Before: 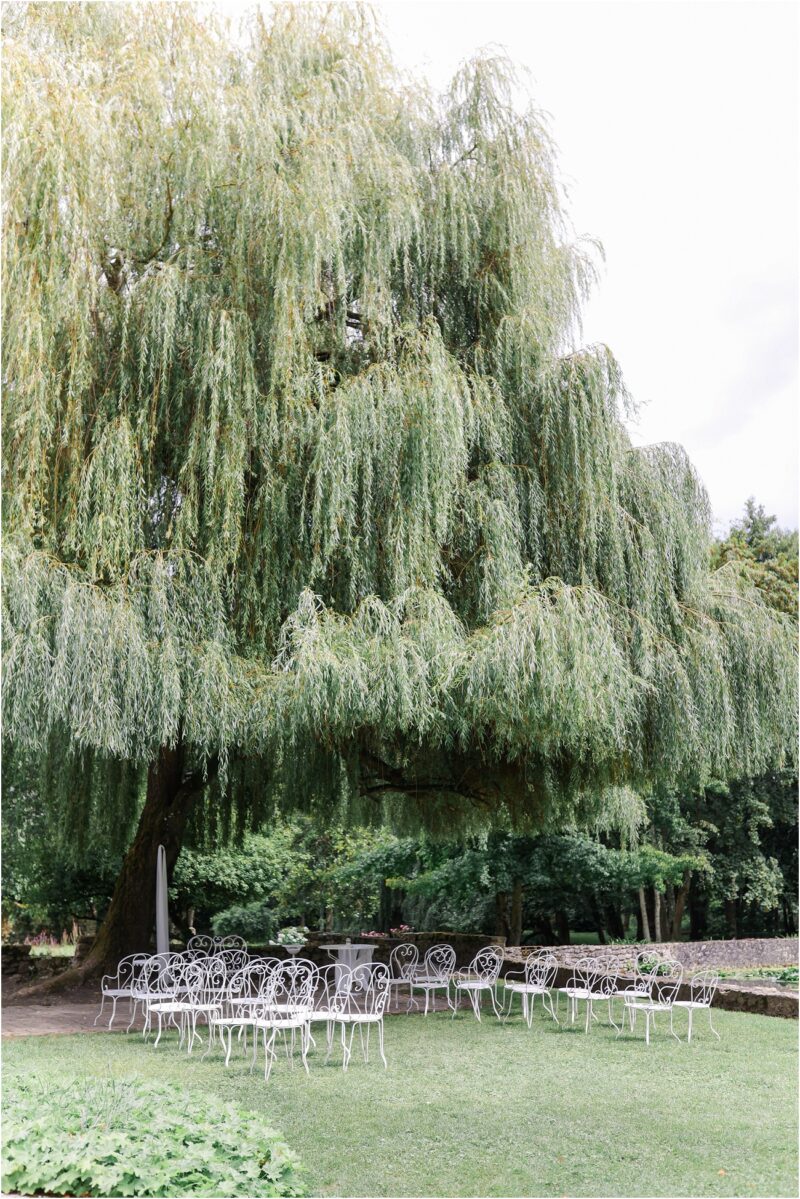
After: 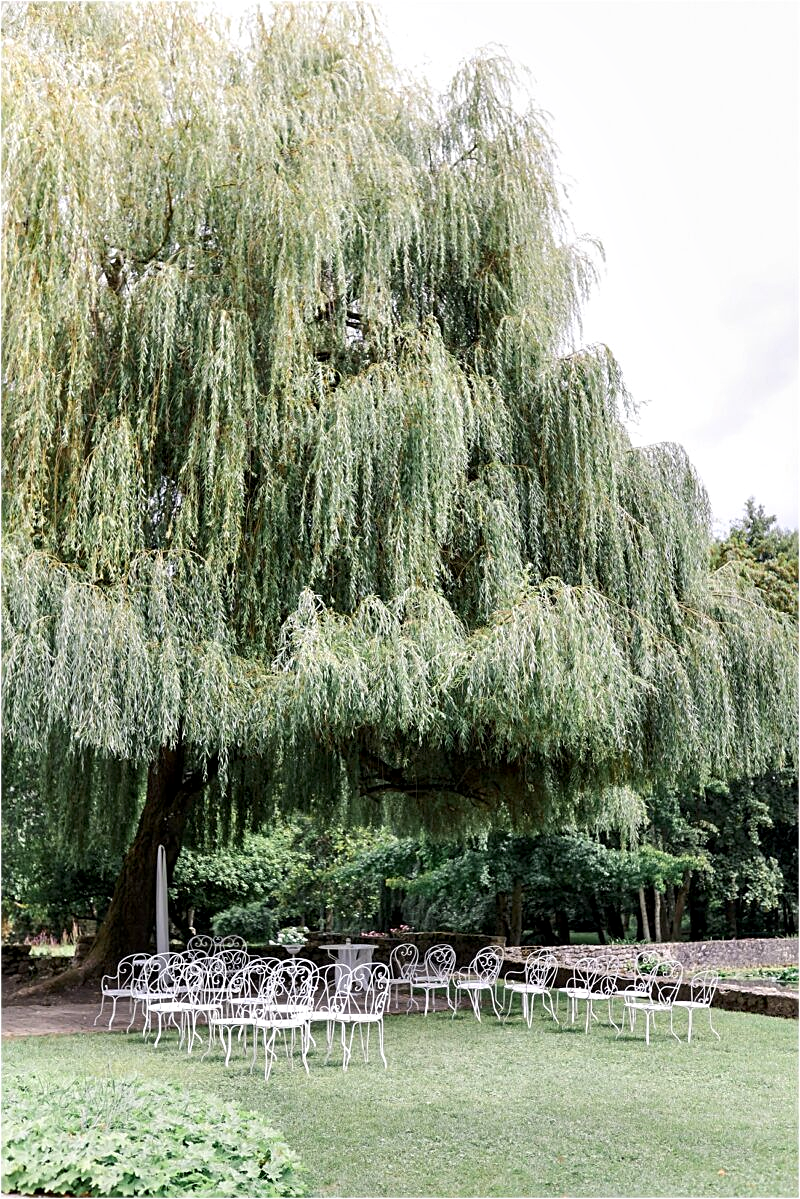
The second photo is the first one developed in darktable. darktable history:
contrast equalizer: octaves 7, y [[0.6 ×6], [0.55 ×6], [0 ×6], [0 ×6], [0 ×6]], mix 0.35
sharpen: on, module defaults
